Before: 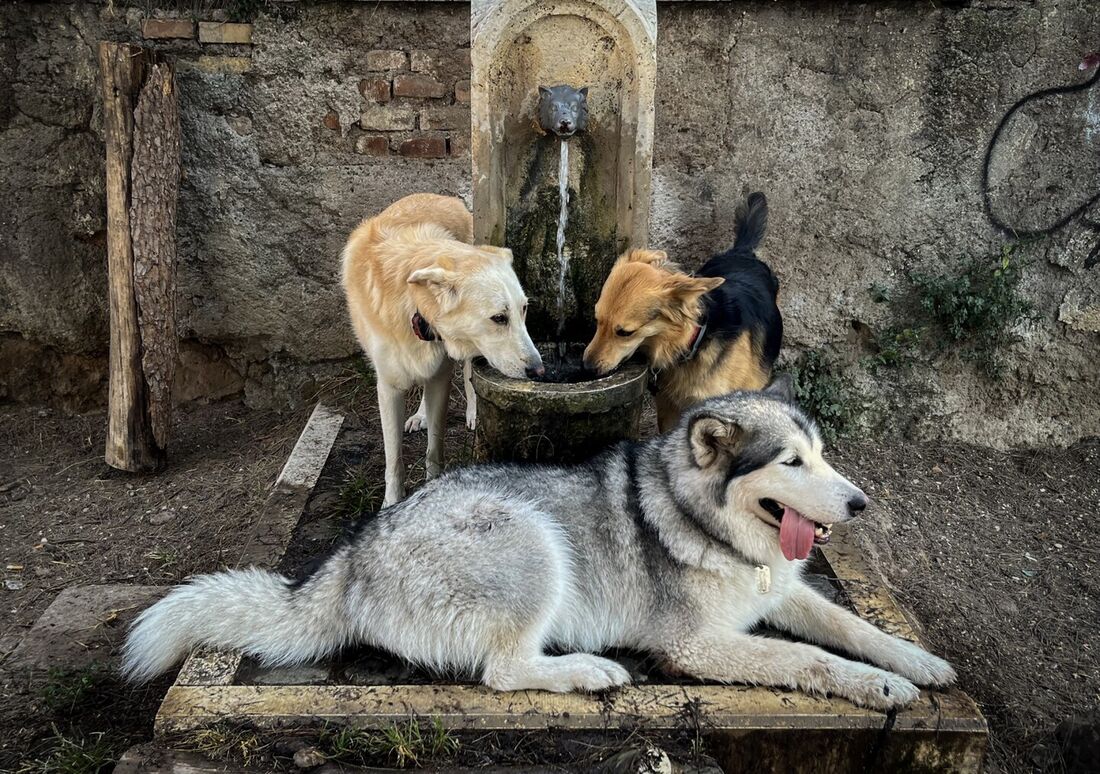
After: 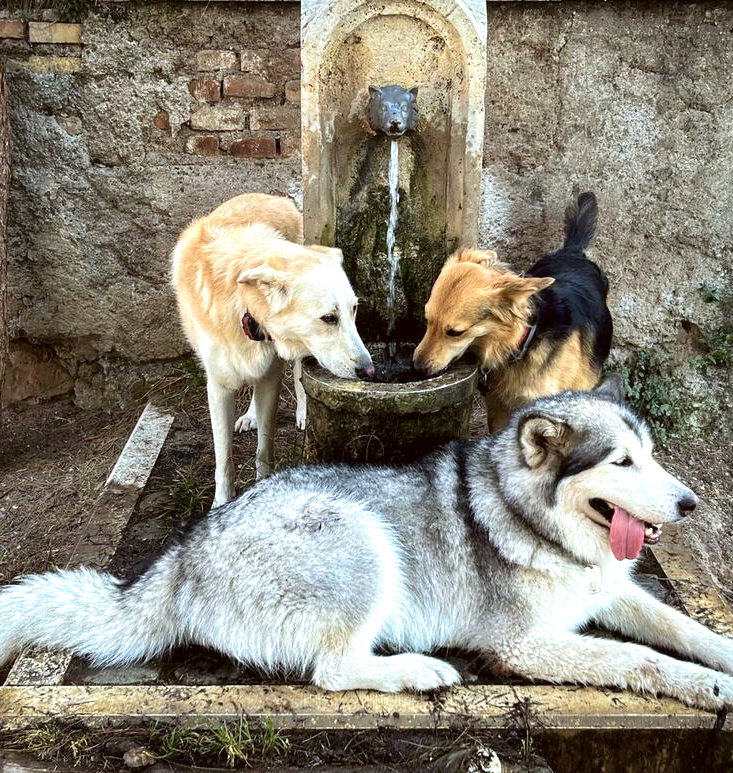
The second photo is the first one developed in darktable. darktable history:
crop and rotate: left 15.529%, right 17.773%
exposure: black level correction 0, exposure 0.703 EV, compensate highlight preservation false
velvia: on, module defaults
shadows and highlights: shadows -9.47, white point adjustment 1.53, highlights 9.42
color correction: highlights a* -3.09, highlights b* -6.42, shadows a* 3.13, shadows b* 5.49
